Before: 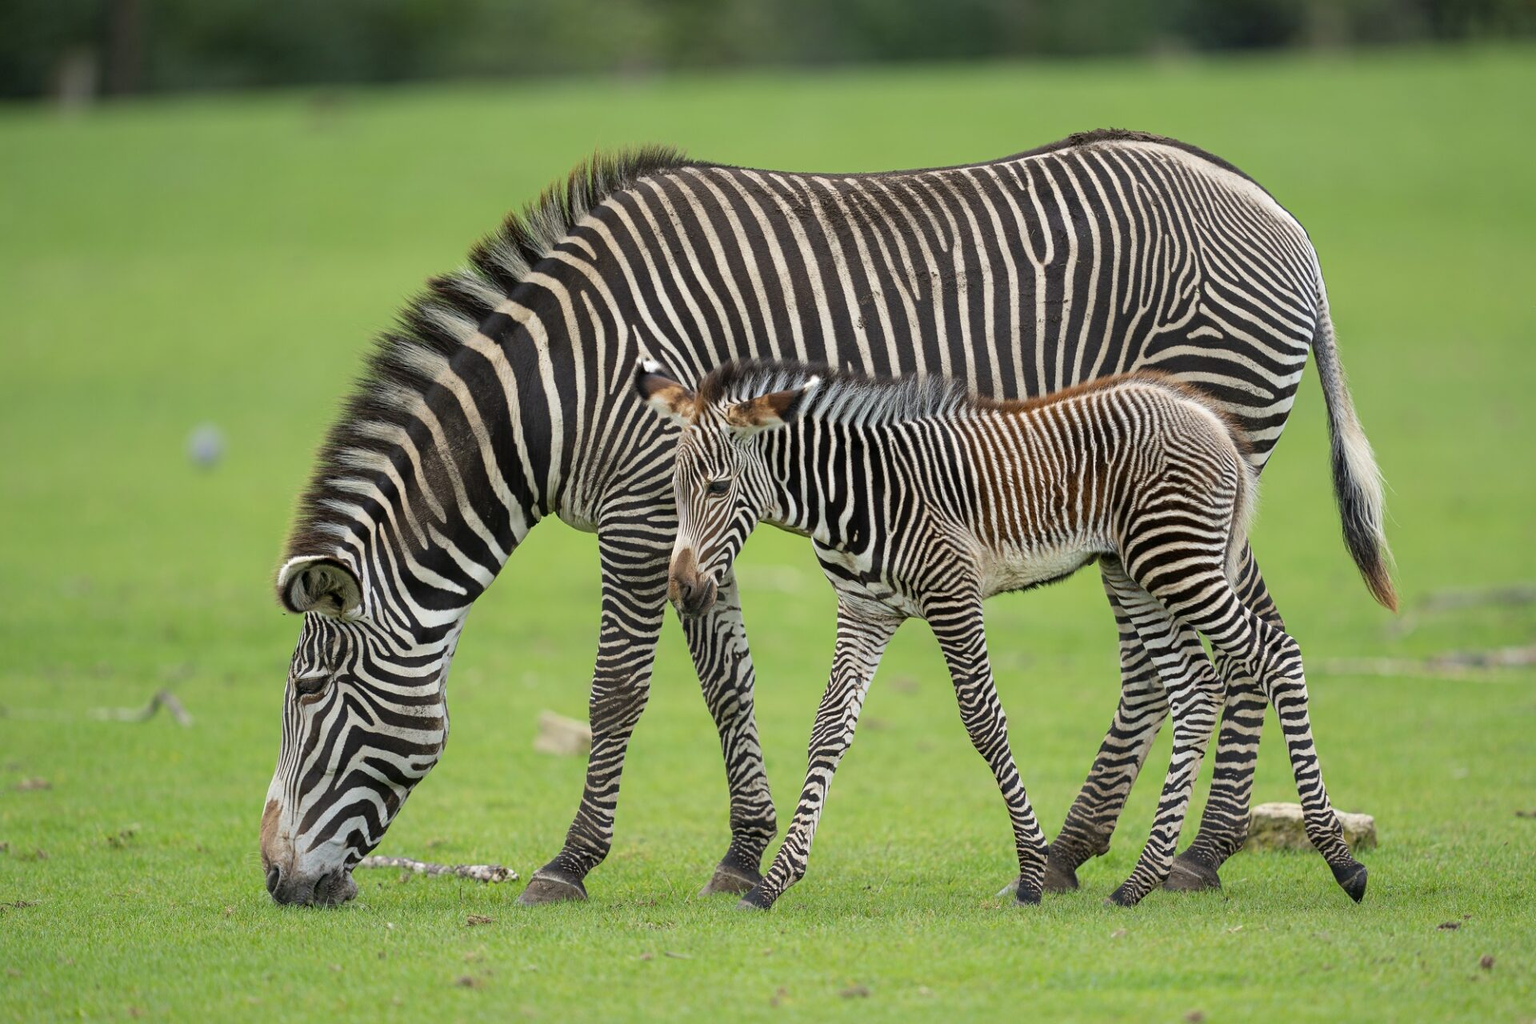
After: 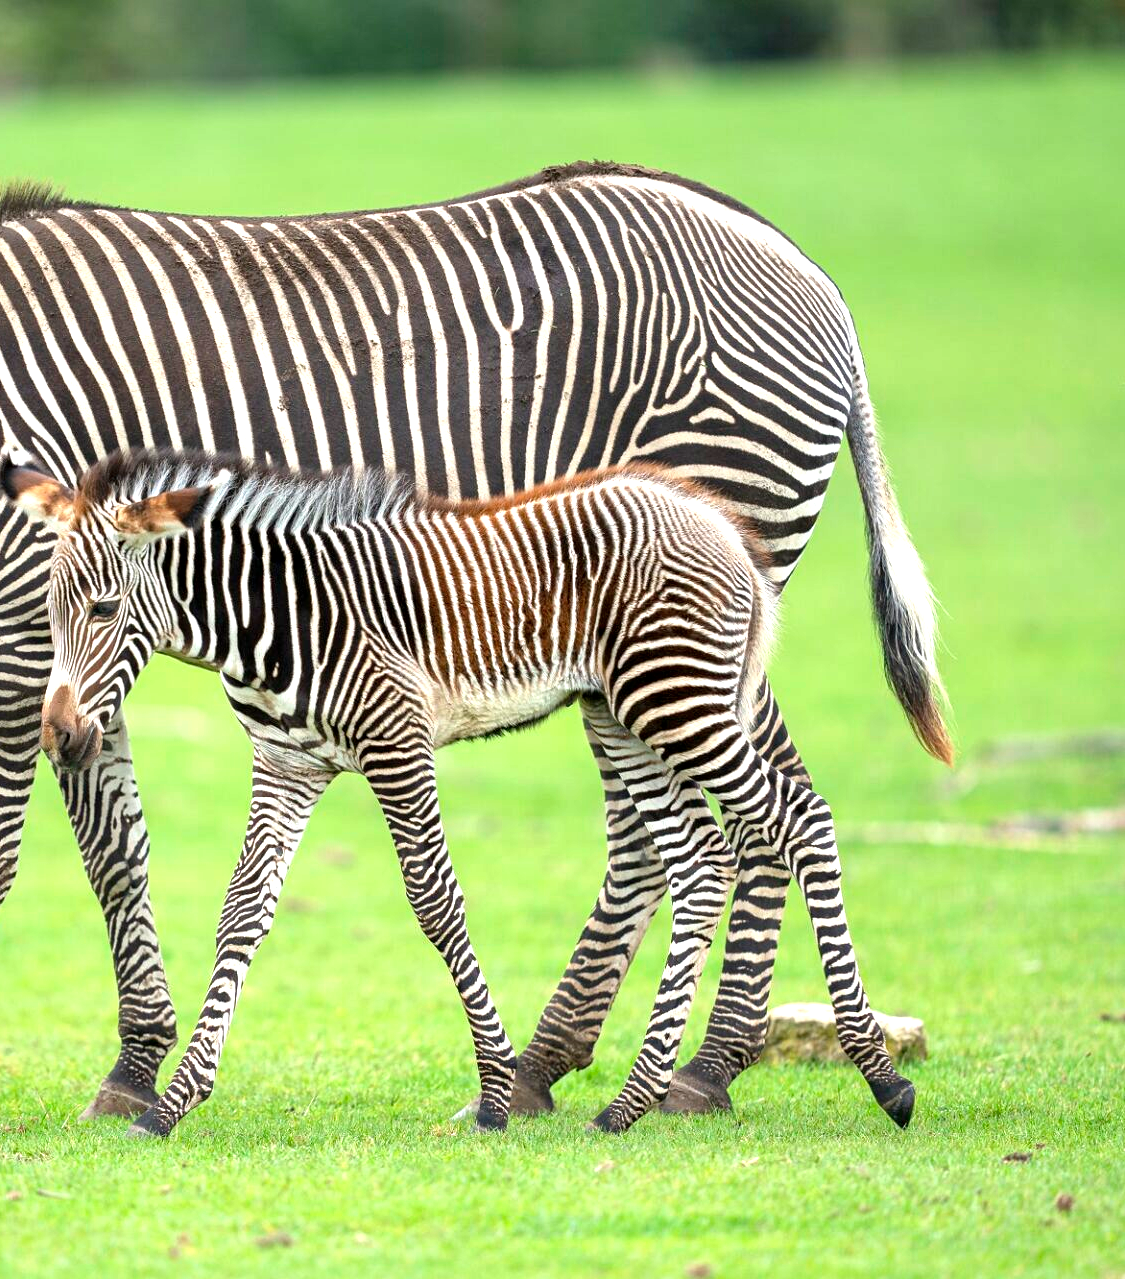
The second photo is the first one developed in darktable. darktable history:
exposure: exposure 1 EV, compensate highlight preservation false
crop: left 41.402%
local contrast: mode bilateral grid, contrast 20, coarseness 50, detail 130%, midtone range 0.2
